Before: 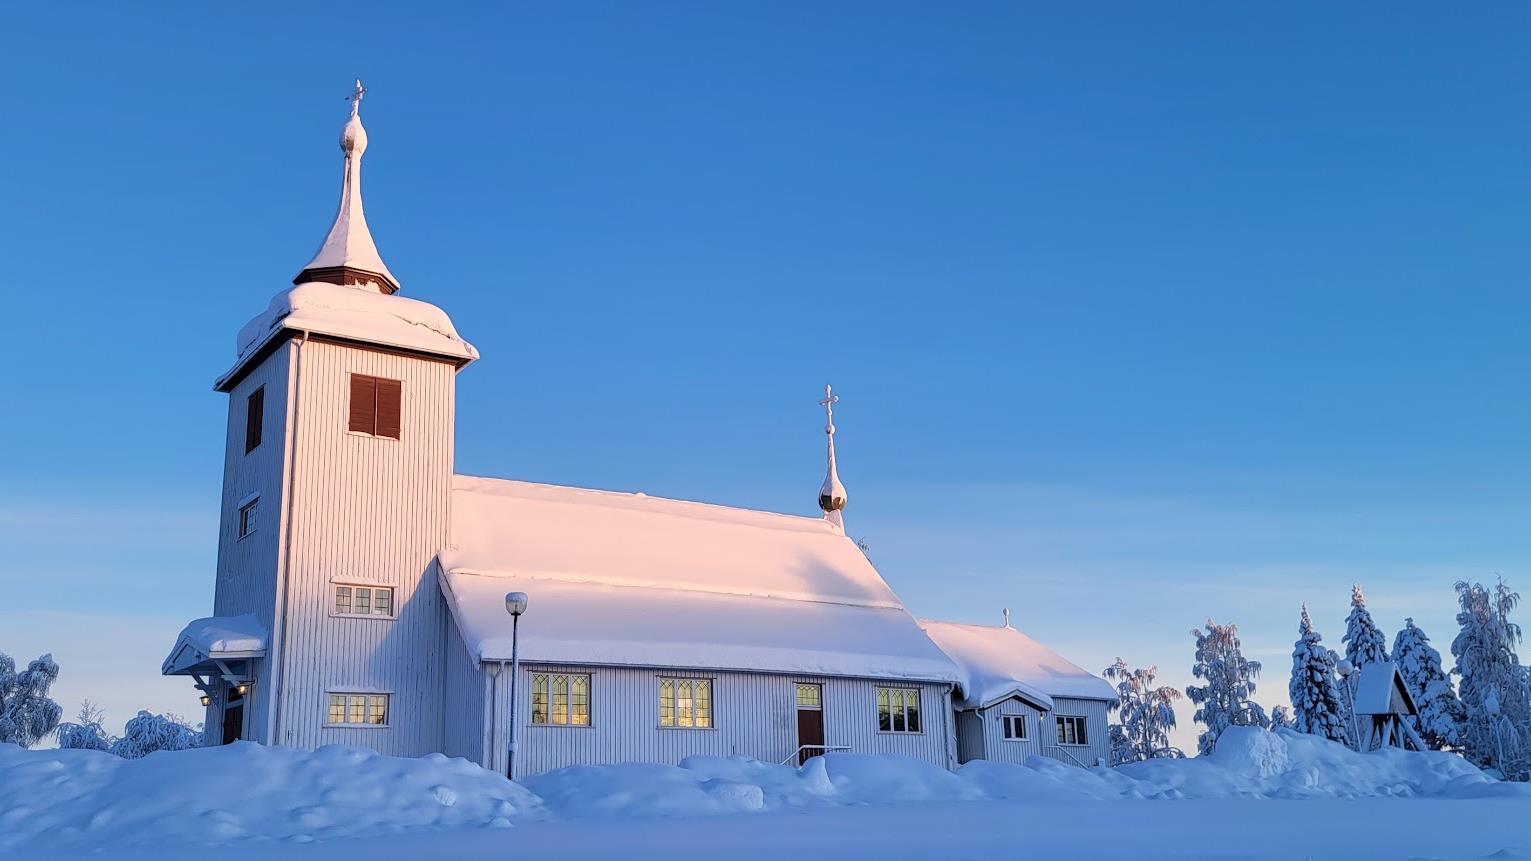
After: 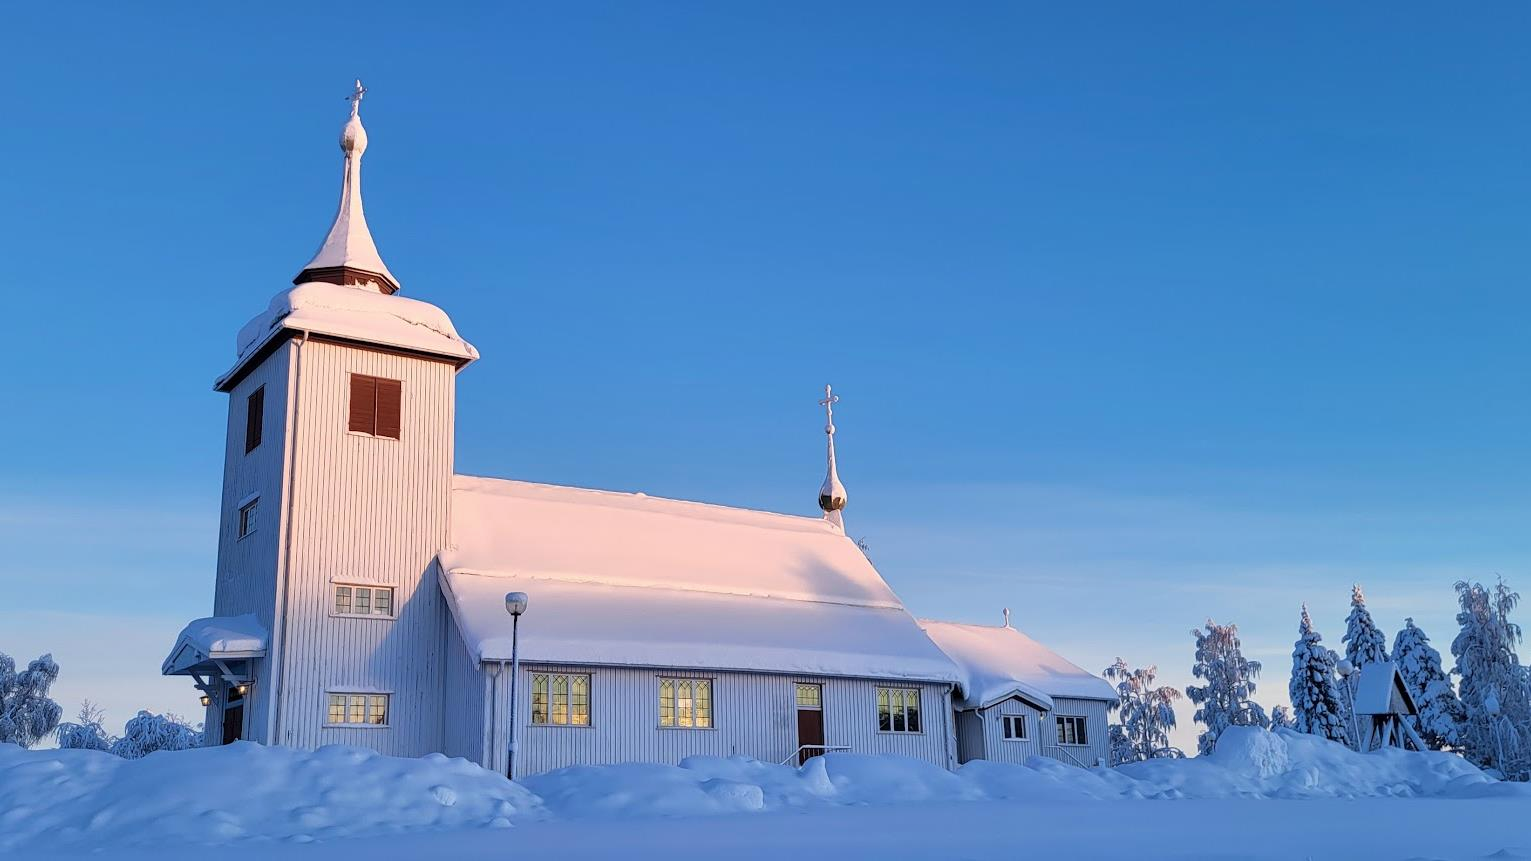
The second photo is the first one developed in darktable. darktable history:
shadows and highlights: shadows 35.89, highlights -34.89, soften with gaussian
color correction: highlights a* 0.01, highlights b* -0.818
